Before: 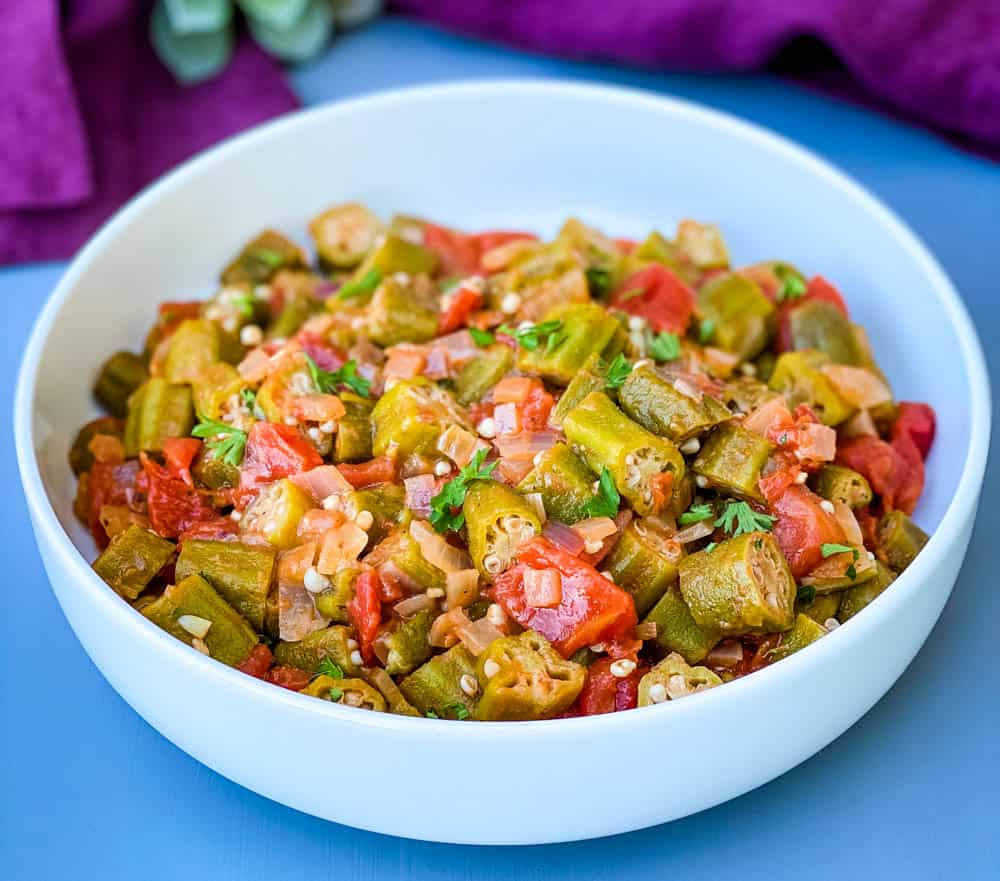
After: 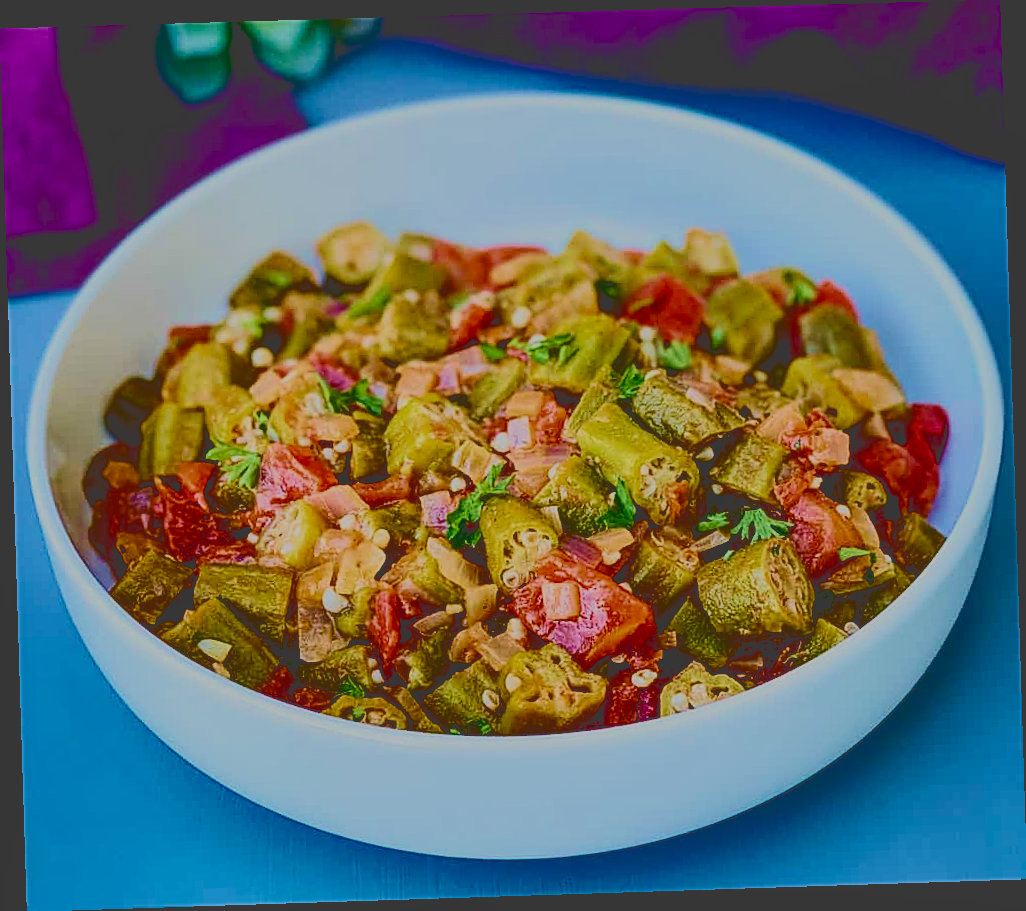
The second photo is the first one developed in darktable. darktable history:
velvia: strength 67.07%, mid-tones bias 0.972
local contrast: highlights 100%, shadows 100%, detail 120%, midtone range 0.2
tone curve: curves: ch0 [(0, 0.23) (0.125, 0.207) (0.245, 0.227) (0.736, 0.695) (1, 0.824)], color space Lab, independent channels, preserve colors none
filmic rgb: middle gray luminance 30%, black relative exposure -9 EV, white relative exposure 7 EV, threshold 6 EV, target black luminance 0%, hardness 2.94, latitude 2.04%, contrast 0.963, highlights saturation mix 5%, shadows ↔ highlights balance 12.16%, add noise in highlights 0, preserve chrominance no, color science v3 (2019), use custom middle-gray values true, iterations of high-quality reconstruction 0, contrast in highlights soft, enable highlight reconstruction true
sharpen: on, module defaults
rotate and perspective: rotation -1.77°, lens shift (horizontal) 0.004, automatic cropping off
color balance rgb: shadows lift › luminance -20%, power › hue 72.24°, highlights gain › luminance 15%, global offset › hue 171.6°, perceptual saturation grading › highlights -15%, perceptual saturation grading › shadows 25%, global vibrance 35%, contrast 10%
